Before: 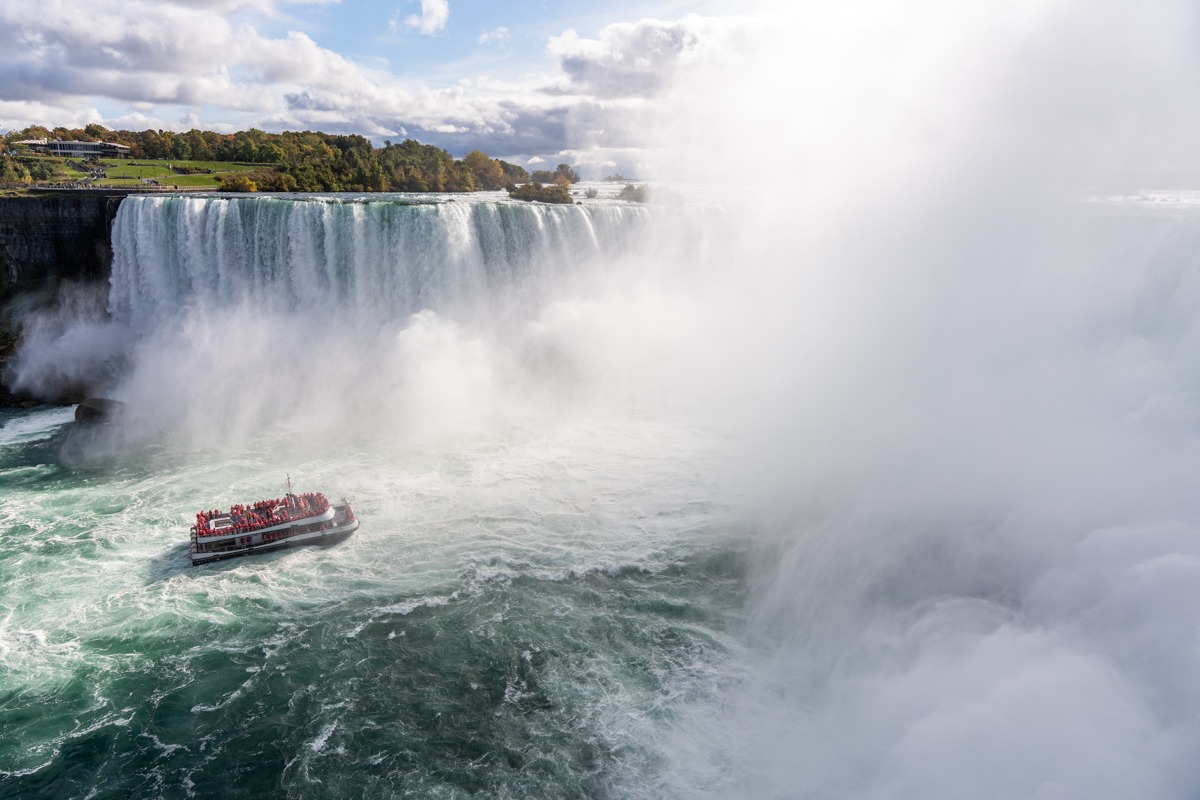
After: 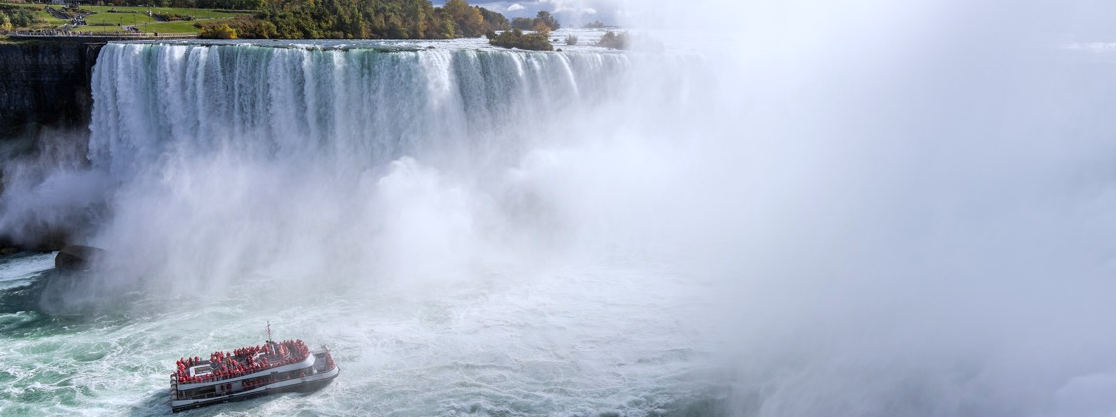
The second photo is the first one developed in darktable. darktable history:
white balance: red 0.954, blue 1.079
crop: left 1.744%, top 19.225%, right 5.069%, bottom 28.357%
